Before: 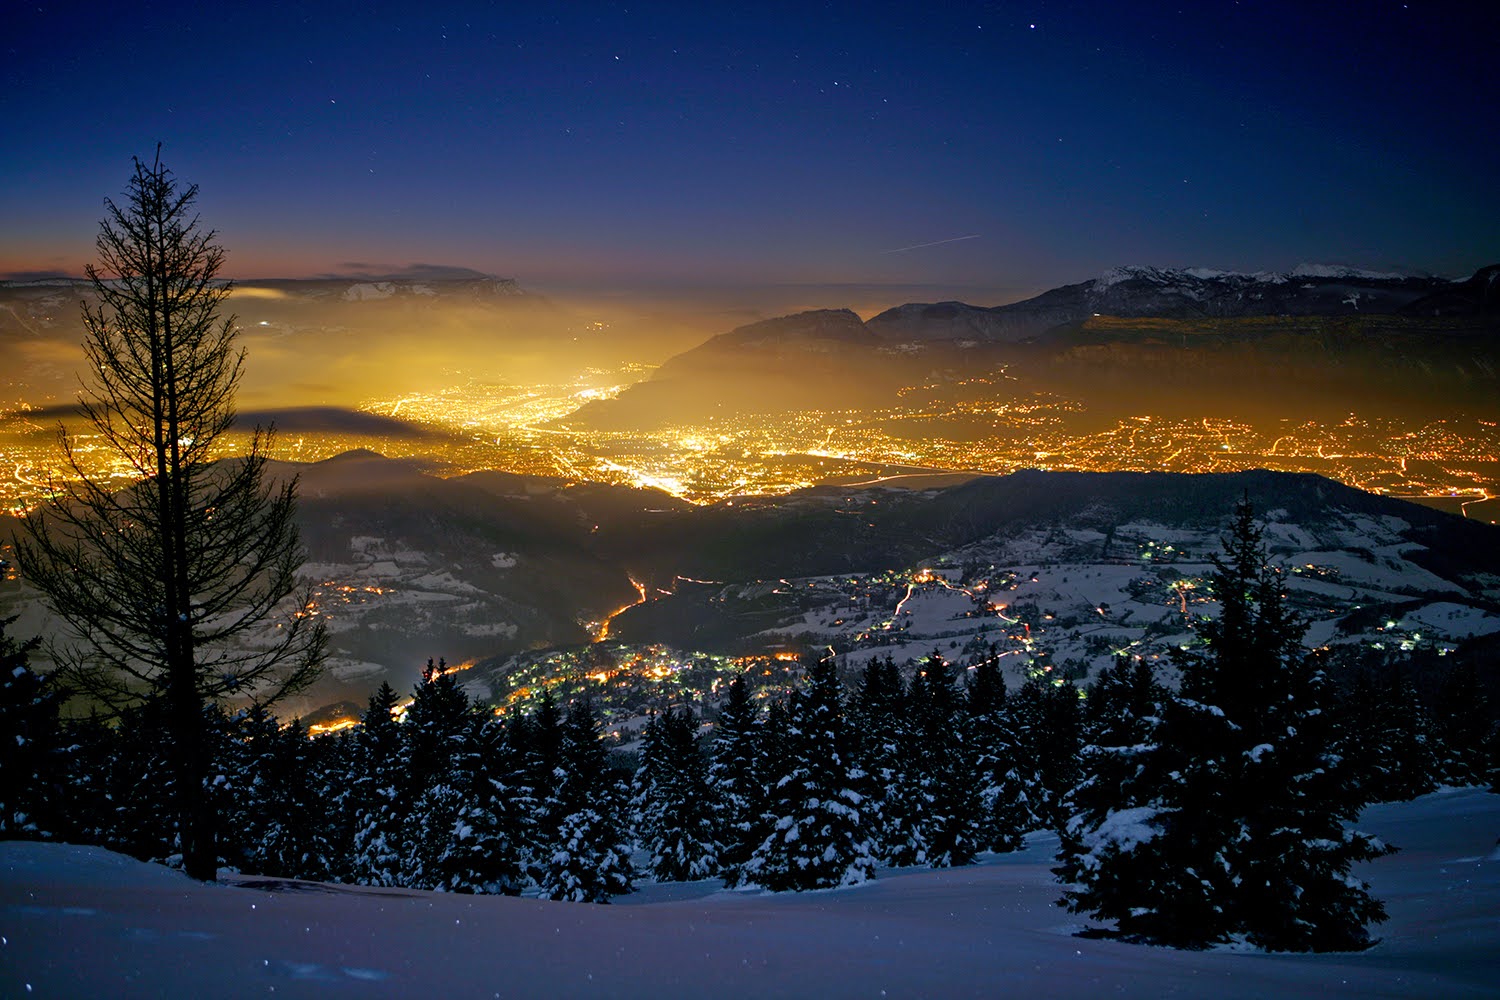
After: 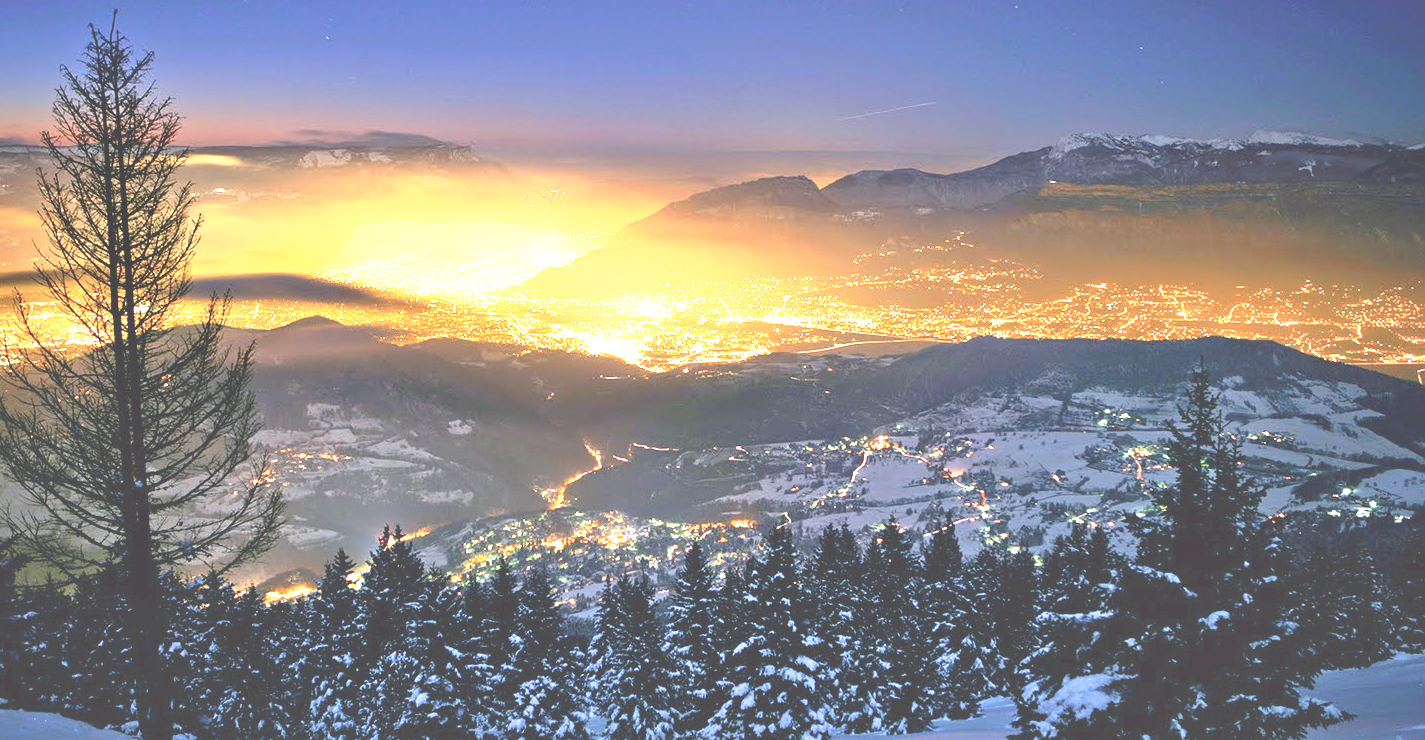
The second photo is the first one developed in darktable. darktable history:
crop and rotate: left 2.991%, top 13.302%, right 1.981%, bottom 12.636%
color balance: gamma [0.9, 0.988, 0.975, 1.025], gain [1.05, 1, 1, 1]
exposure: black level correction 0, exposure 1.2 EV, compensate highlight preservation false
tone curve: curves: ch0 [(0, 0) (0.003, 0.326) (0.011, 0.332) (0.025, 0.352) (0.044, 0.378) (0.069, 0.4) (0.1, 0.416) (0.136, 0.432) (0.177, 0.468) (0.224, 0.509) (0.277, 0.554) (0.335, 0.6) (0.399, 0.642) (0.468, 0.693) (0.543, 0.753) (0.623, 0.818) (0.709, 0.897) (0.801, 0.974) (0.898, 0.991) (1, 1)], preserve colors none
shadows and highlights: soften with gaussian
